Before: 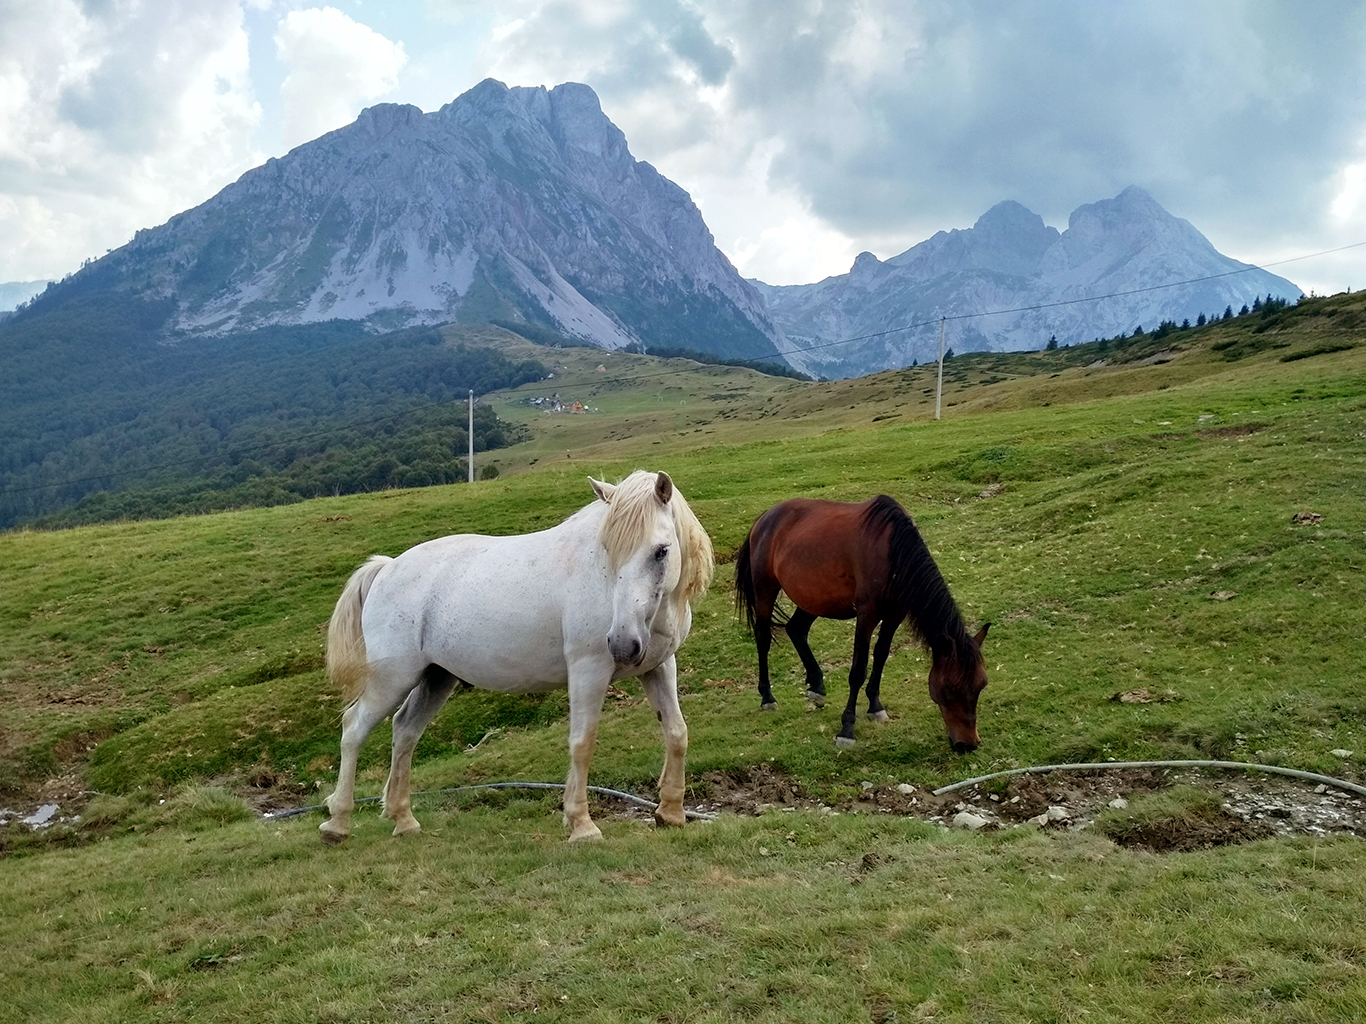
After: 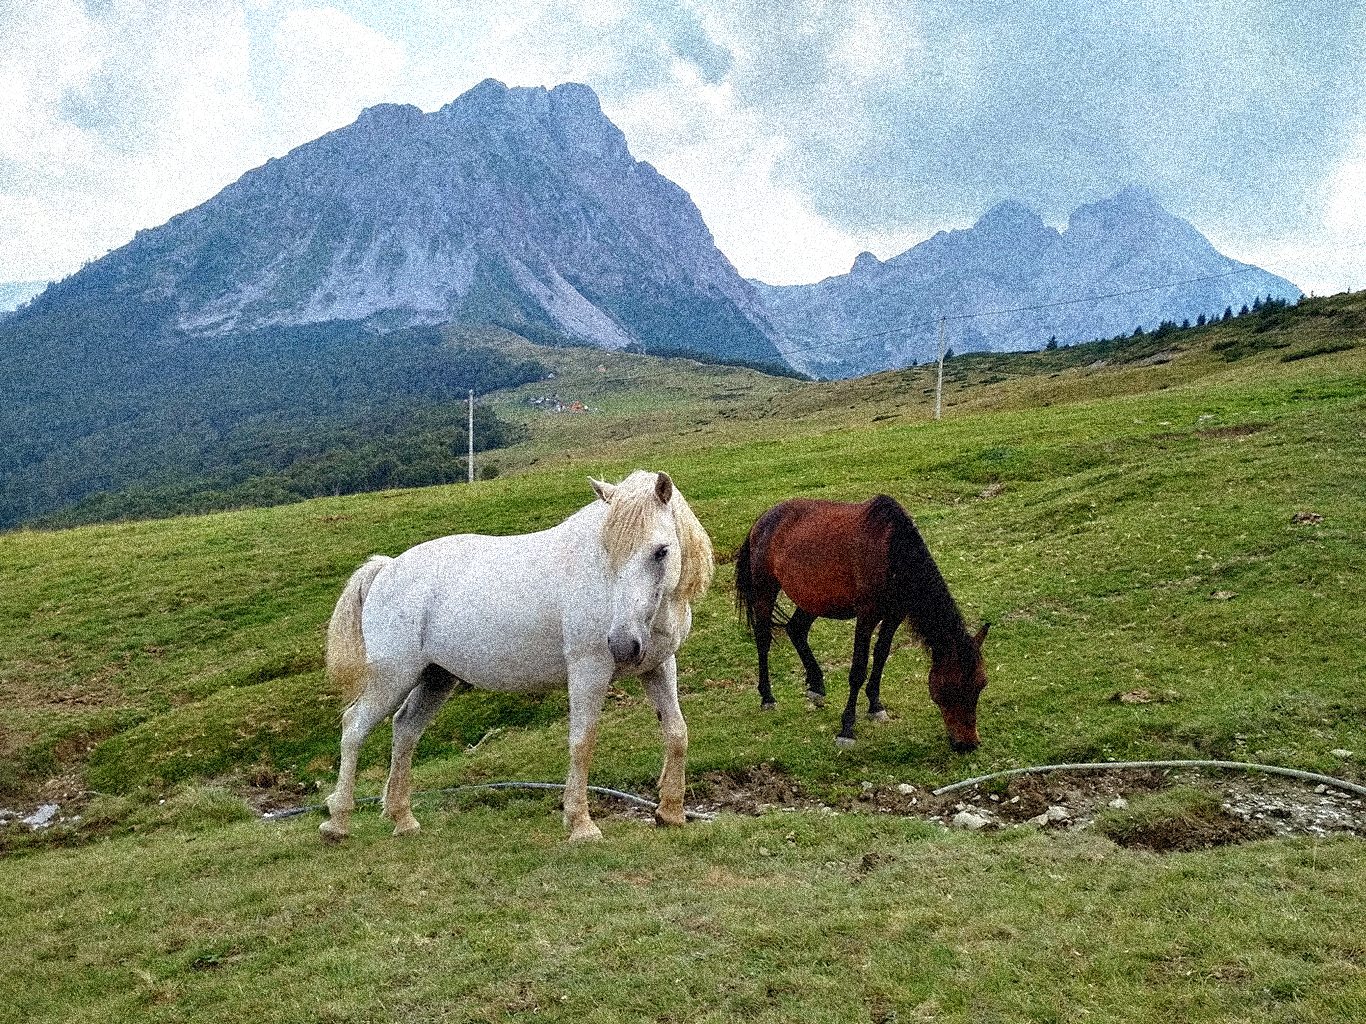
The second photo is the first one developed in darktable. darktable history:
exposure: exposure 0.3 EV, compensate highlight preservation false
grain: coarseness 3.75 ISO, strength 100%, mid-tones bias 0%
